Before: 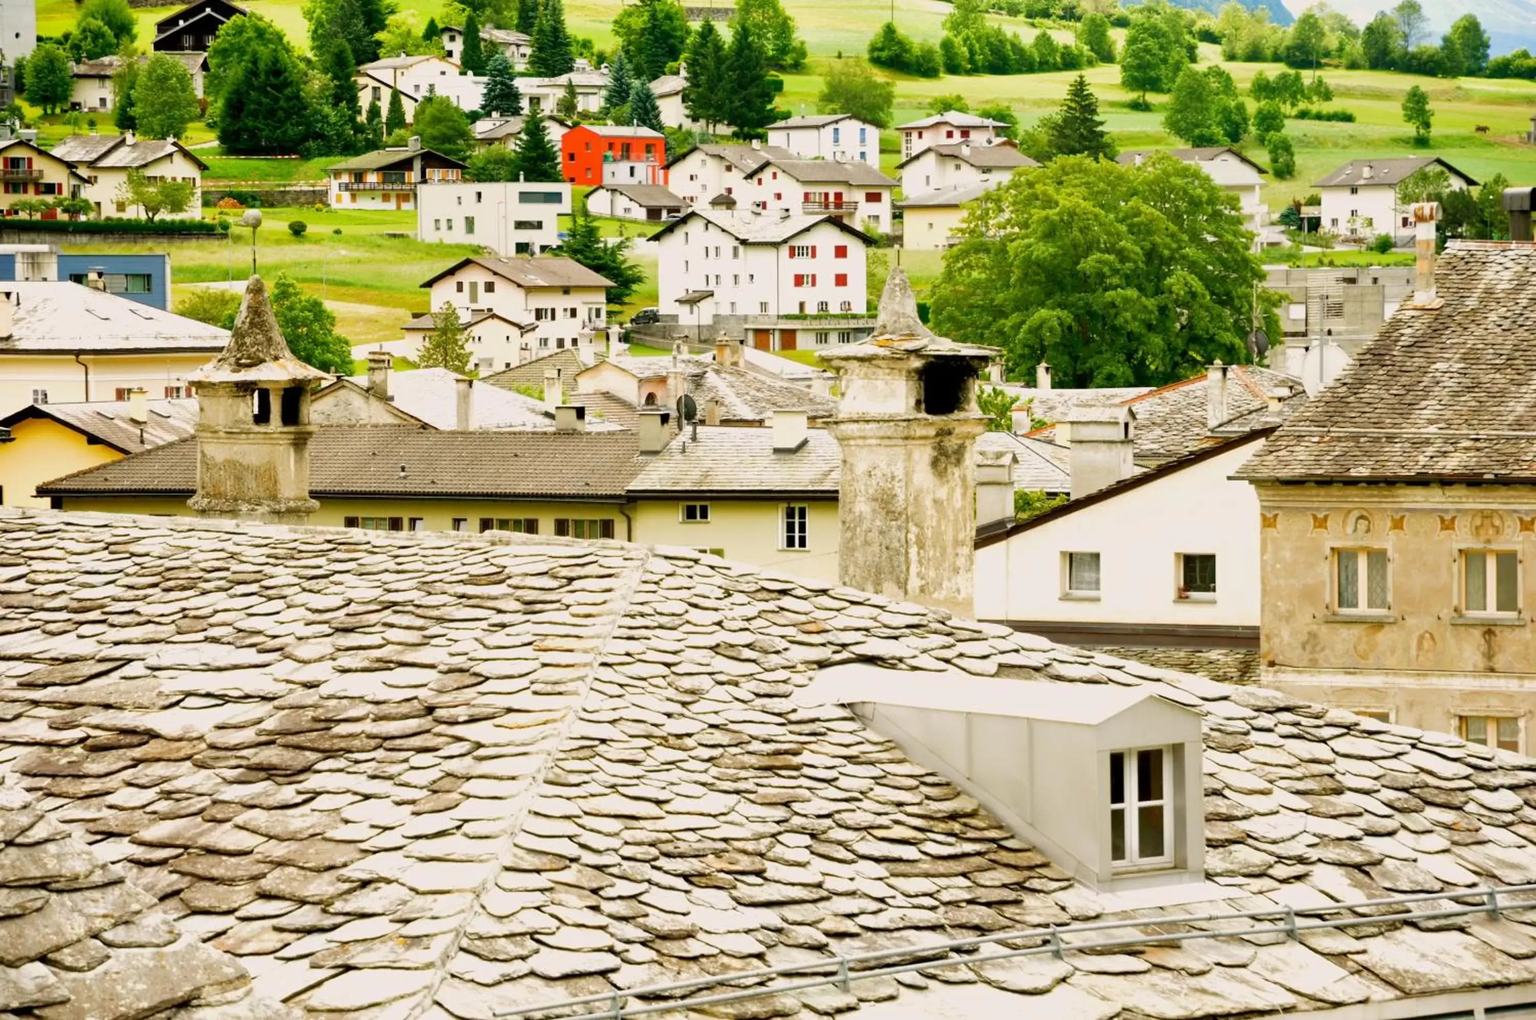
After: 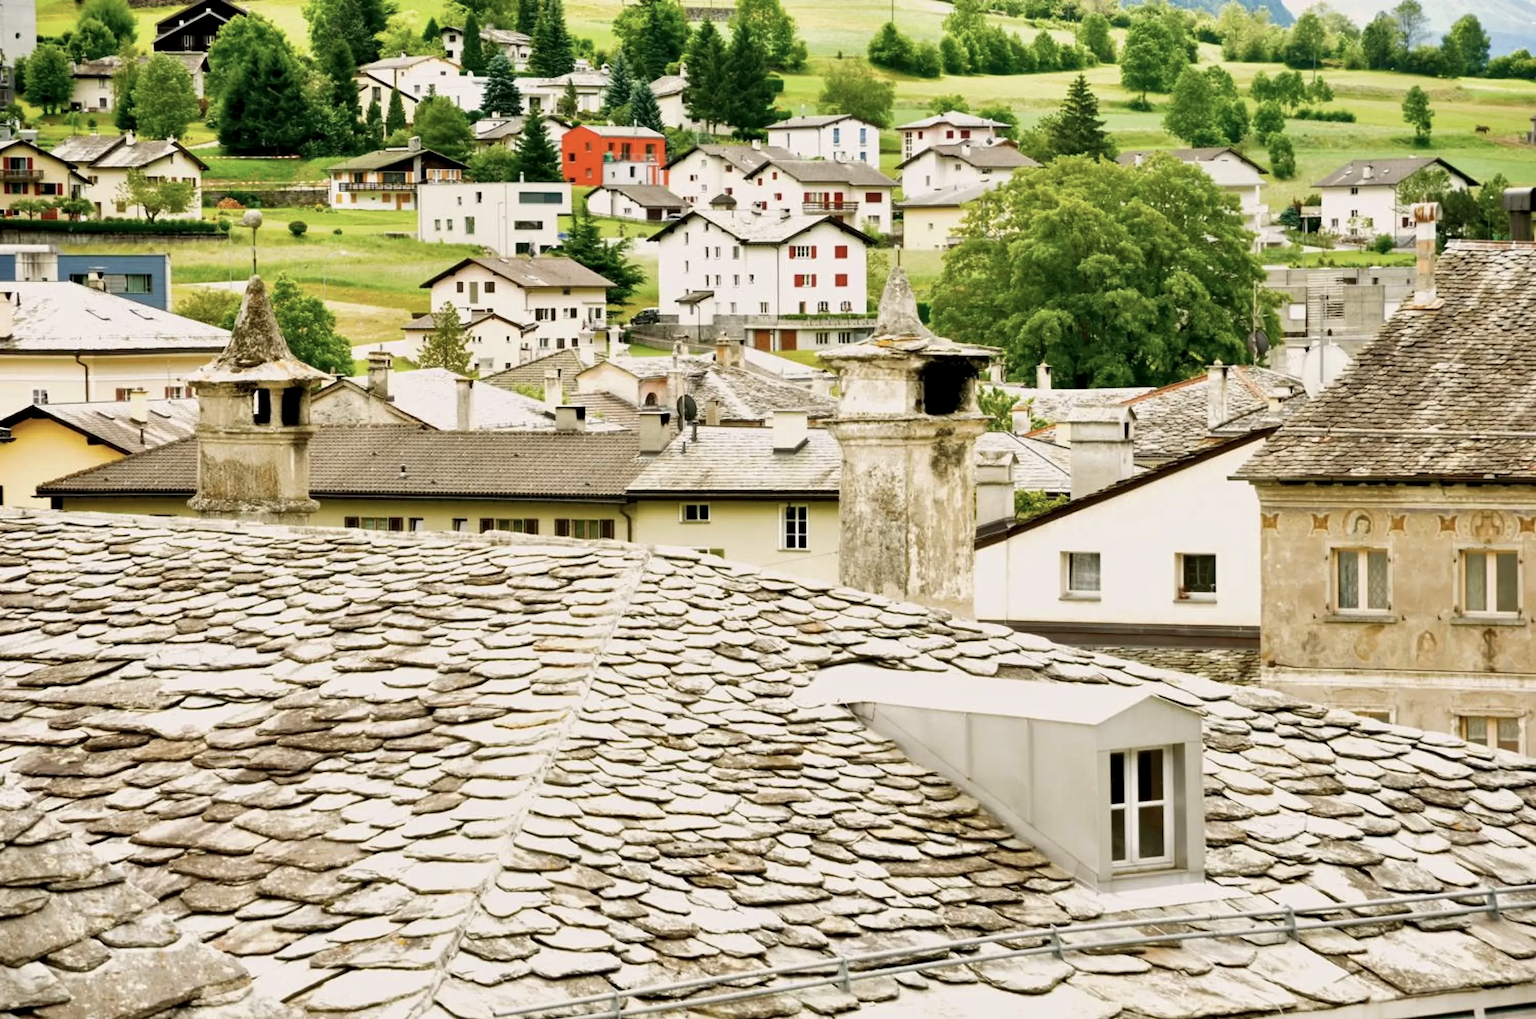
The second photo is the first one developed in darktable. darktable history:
shadows and highlights: shadows 52.09, highlights -28.56, soften with gaussian
contrast brightness saturation: contrast 0.063, brightness -0.007, saturation -0.226
local contrast: highlights 105%, shadows 102%, detail 119%, midtone range 0.2
